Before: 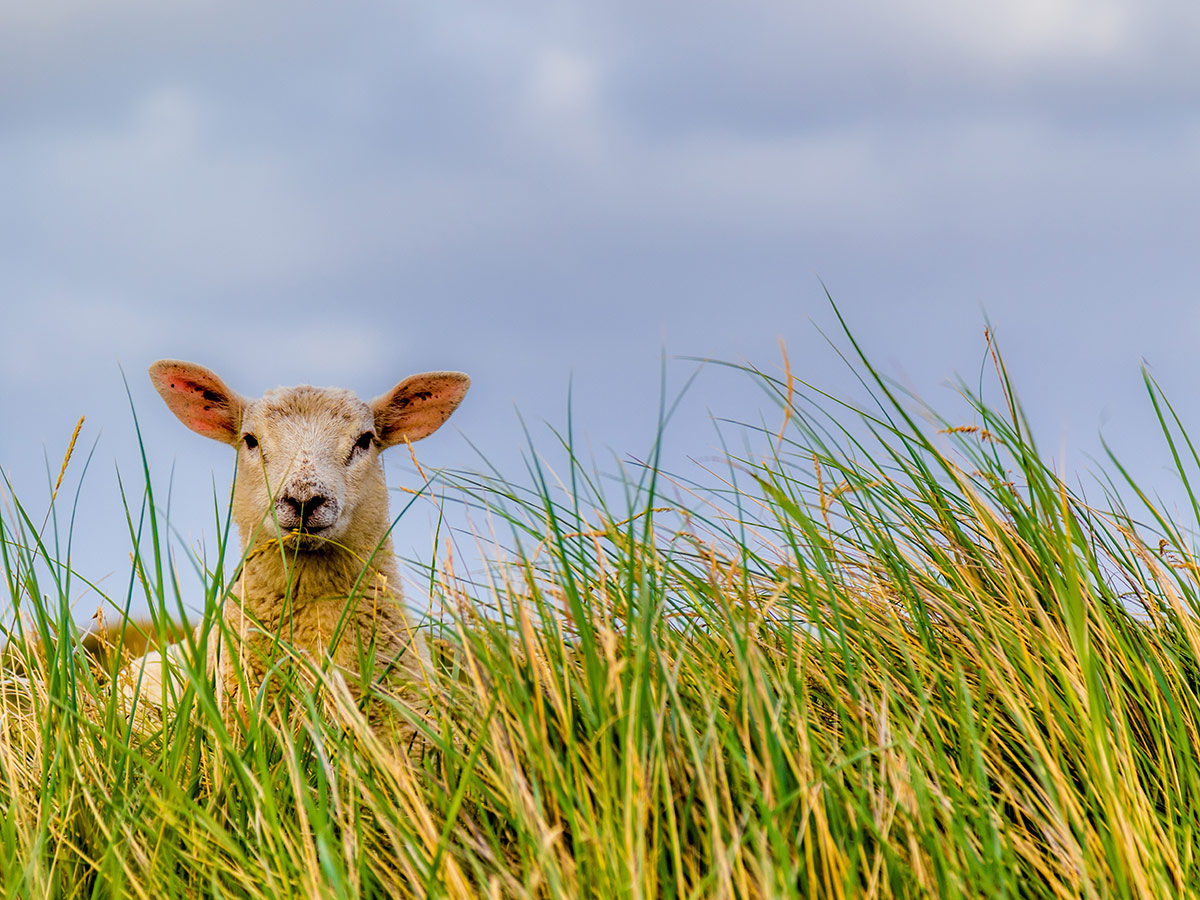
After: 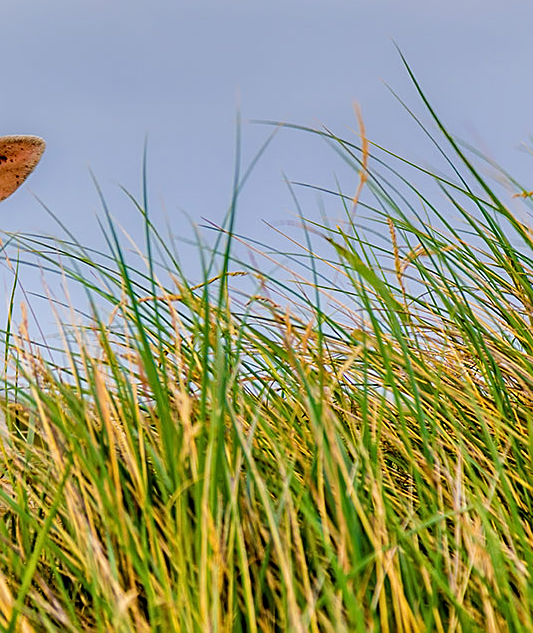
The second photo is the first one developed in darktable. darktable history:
white balance: emerald 1
crop: left 35.432%, top 26.233%, right 20.145%, bottom 3.432%
sharpen: on, module defaults
